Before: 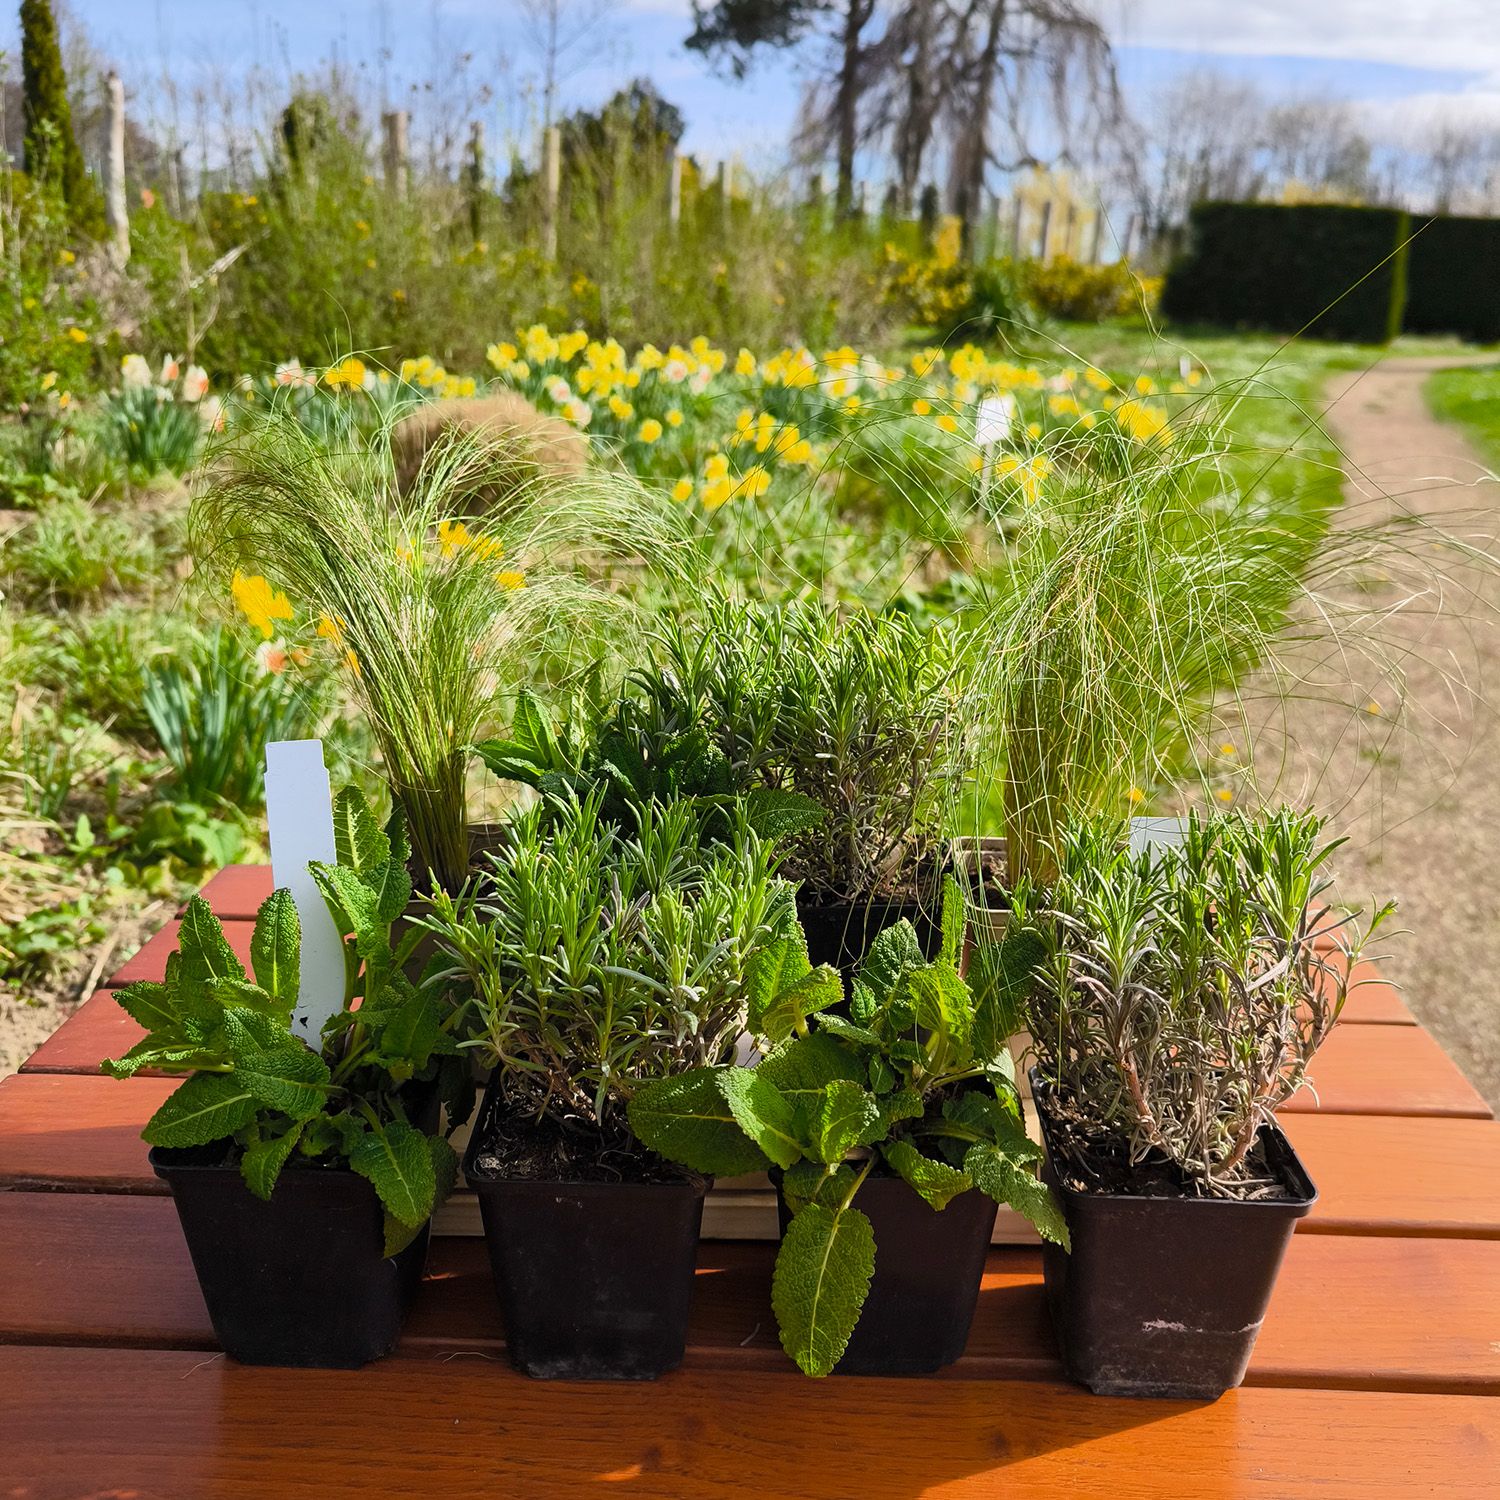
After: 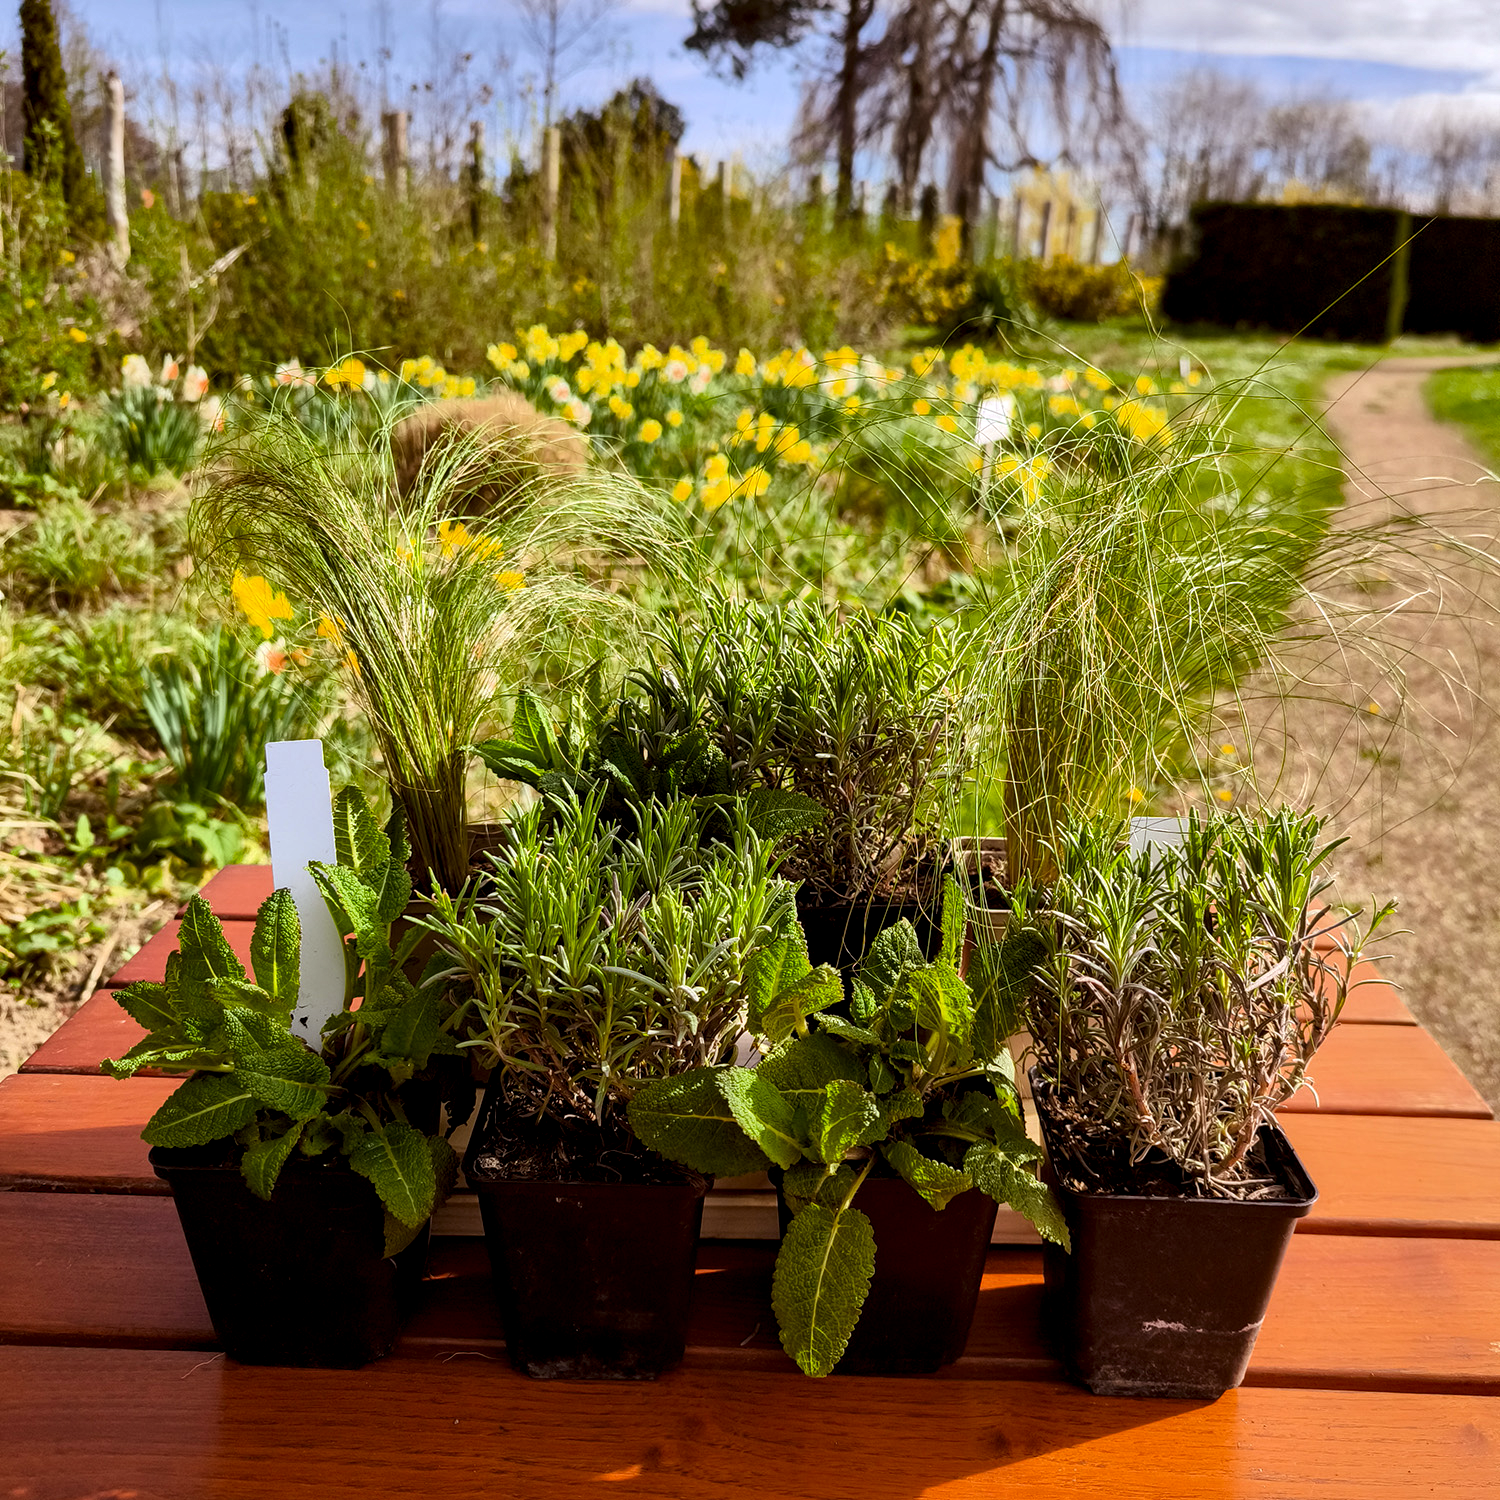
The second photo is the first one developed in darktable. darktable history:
rgb levels: mode RGB, independent channels, levels [[0, 0.5, 1], [0, 0.521, 1], [0, 0.536, 1]]
local contrast: highlights 25%, shadows 75%, midtone range 0.75
white balance: emerald 1
shadows and highlights: shadows 5, soften with gaussian
